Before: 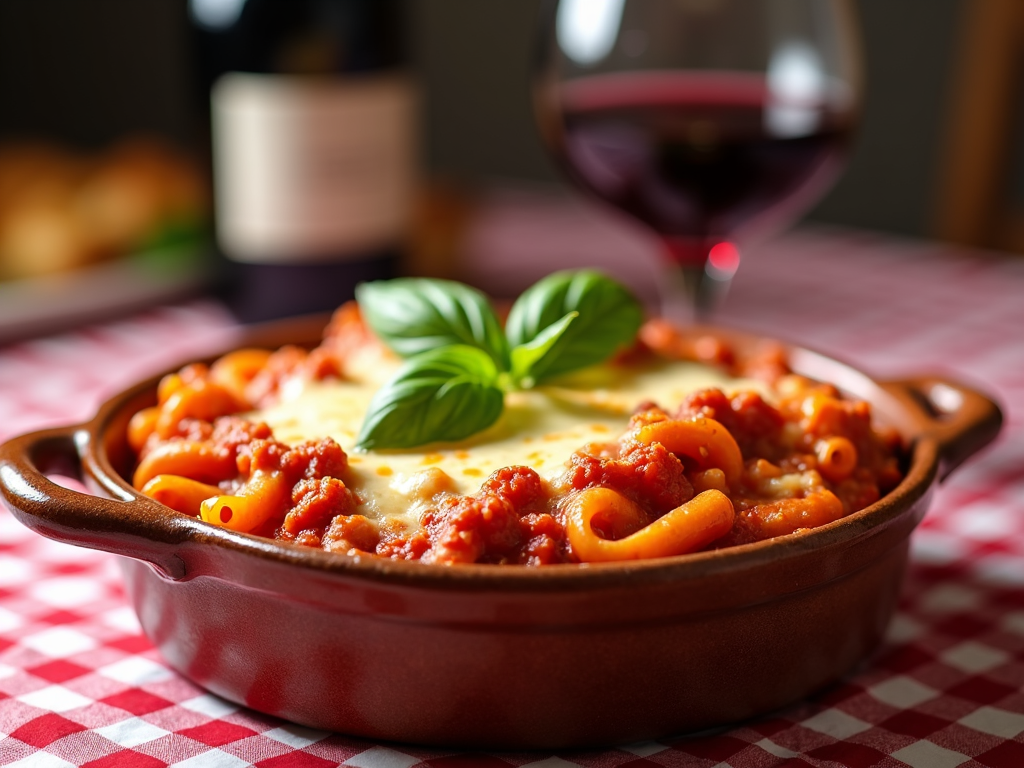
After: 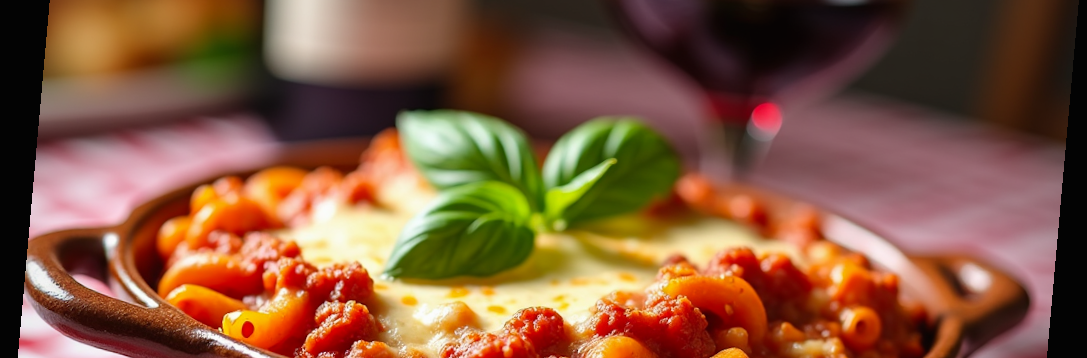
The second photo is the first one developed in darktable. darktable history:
vignetting: fall-off radius 81.94%
crop and rotate: top 23.84%, bottom 34.294%
contrast brightness saturation: contrast -0.02, brightness -0.01, saturation 0.03
rotate and perspective: rotation 5.12°, automatic cropping off
